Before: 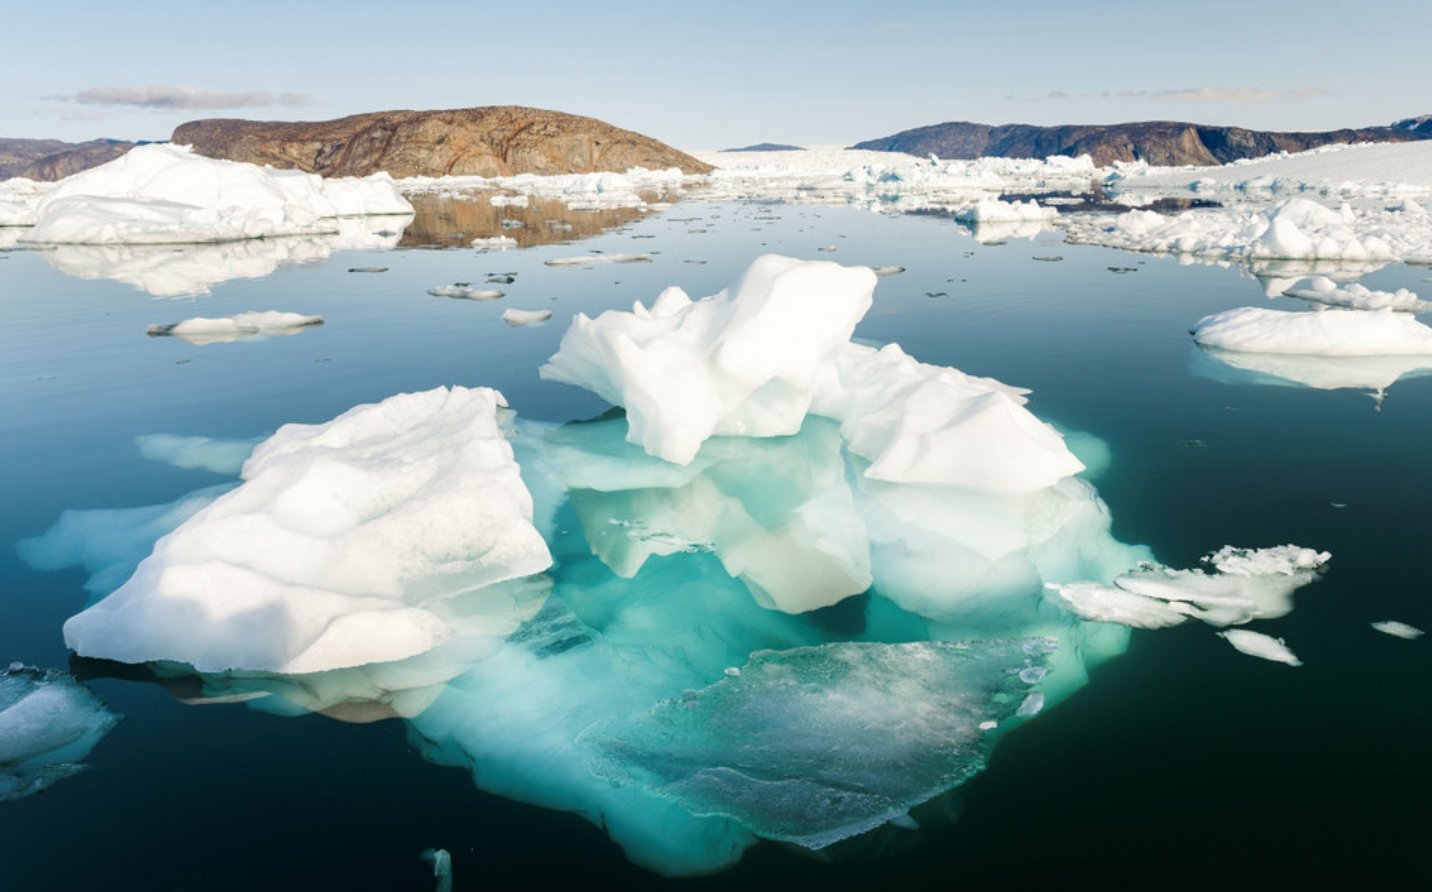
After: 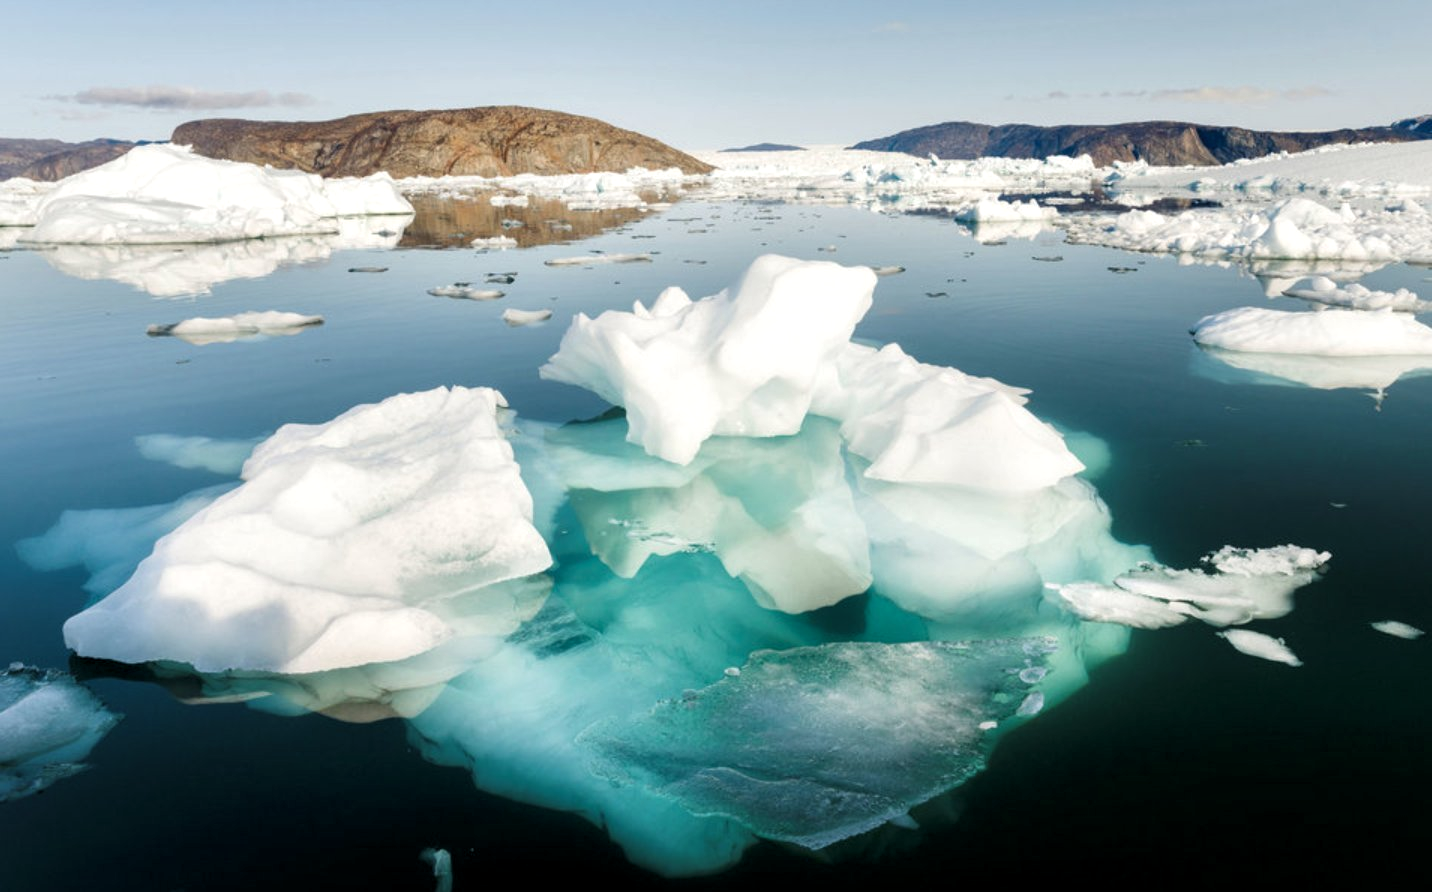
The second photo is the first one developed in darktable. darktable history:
exposure: exposure -0.052 EV, compensate exposure bias true, compensate highlight preservation false
contrast equalizer: y [[0.518, 0.517, 0.501, 0.5, 0.5, 0.5], [0.5 ×6], [0.5 ×6], [0 ×6], [0 ×6]]
levels: levels [0.026, 0.507, 0.987]
local contrast: mode bilateral grid, contrast 19, coarseness 50, detail 119%, midtone range 0.2
